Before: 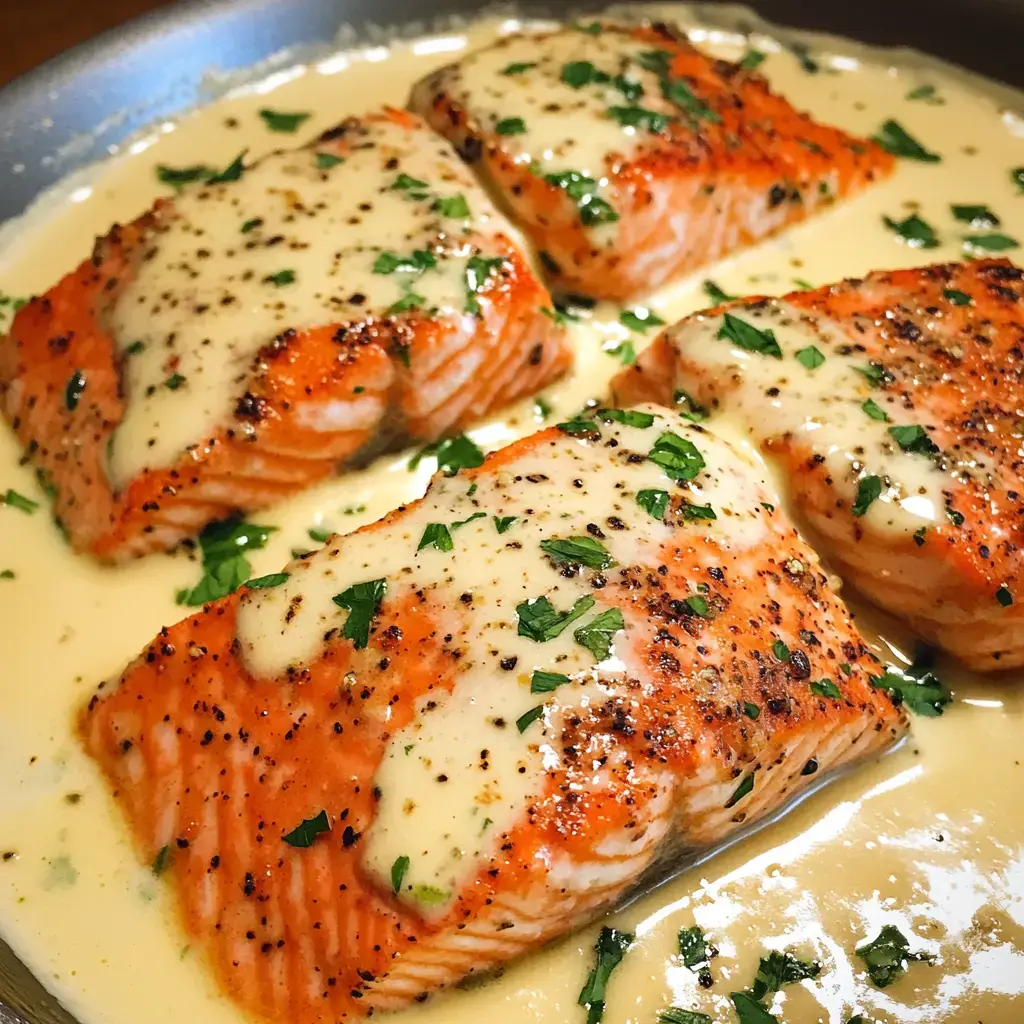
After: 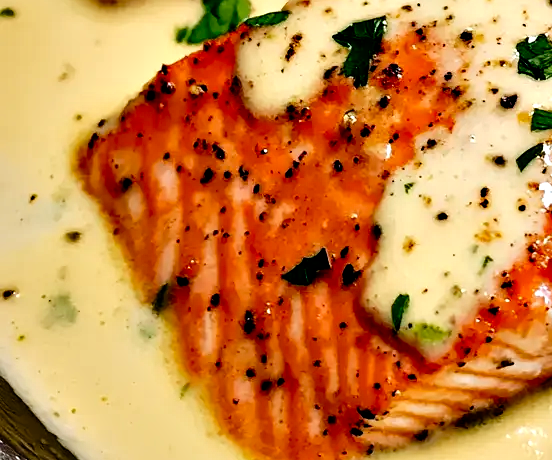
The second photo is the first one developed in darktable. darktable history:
local contrast: mode bilateral grid, contrast 19, coarseness 49, detail 120%, midtone range 0.2
contrast equalizer: octaves 7, y [[0.6 ×6], [0.55 ×6], [0 ×6], [0 ×6], [0 ×6]]
tone curve: curves: ch0 [(0, 0) (0.003, 0.003) (0.011, 0.003) (0.025, 0.007) (0.044, 0.014) (0.069, 0.02) (0.1, 0.03) (0.136, 0.054) (0.177, 0.099) (0.224, 0.156) (0.277, 0.227) (0.335, 0.302) (0.399, 0.375) (0.468, 0.456) (0.543, 0.54) (0.623, 0.625) (0.709, 0.717) (0.801, 0.807) (0.898, 0.895) (1, 1)], preserve colors none
crop and rotate: top 54.912%, right 46.086%, bottom 0.095%
